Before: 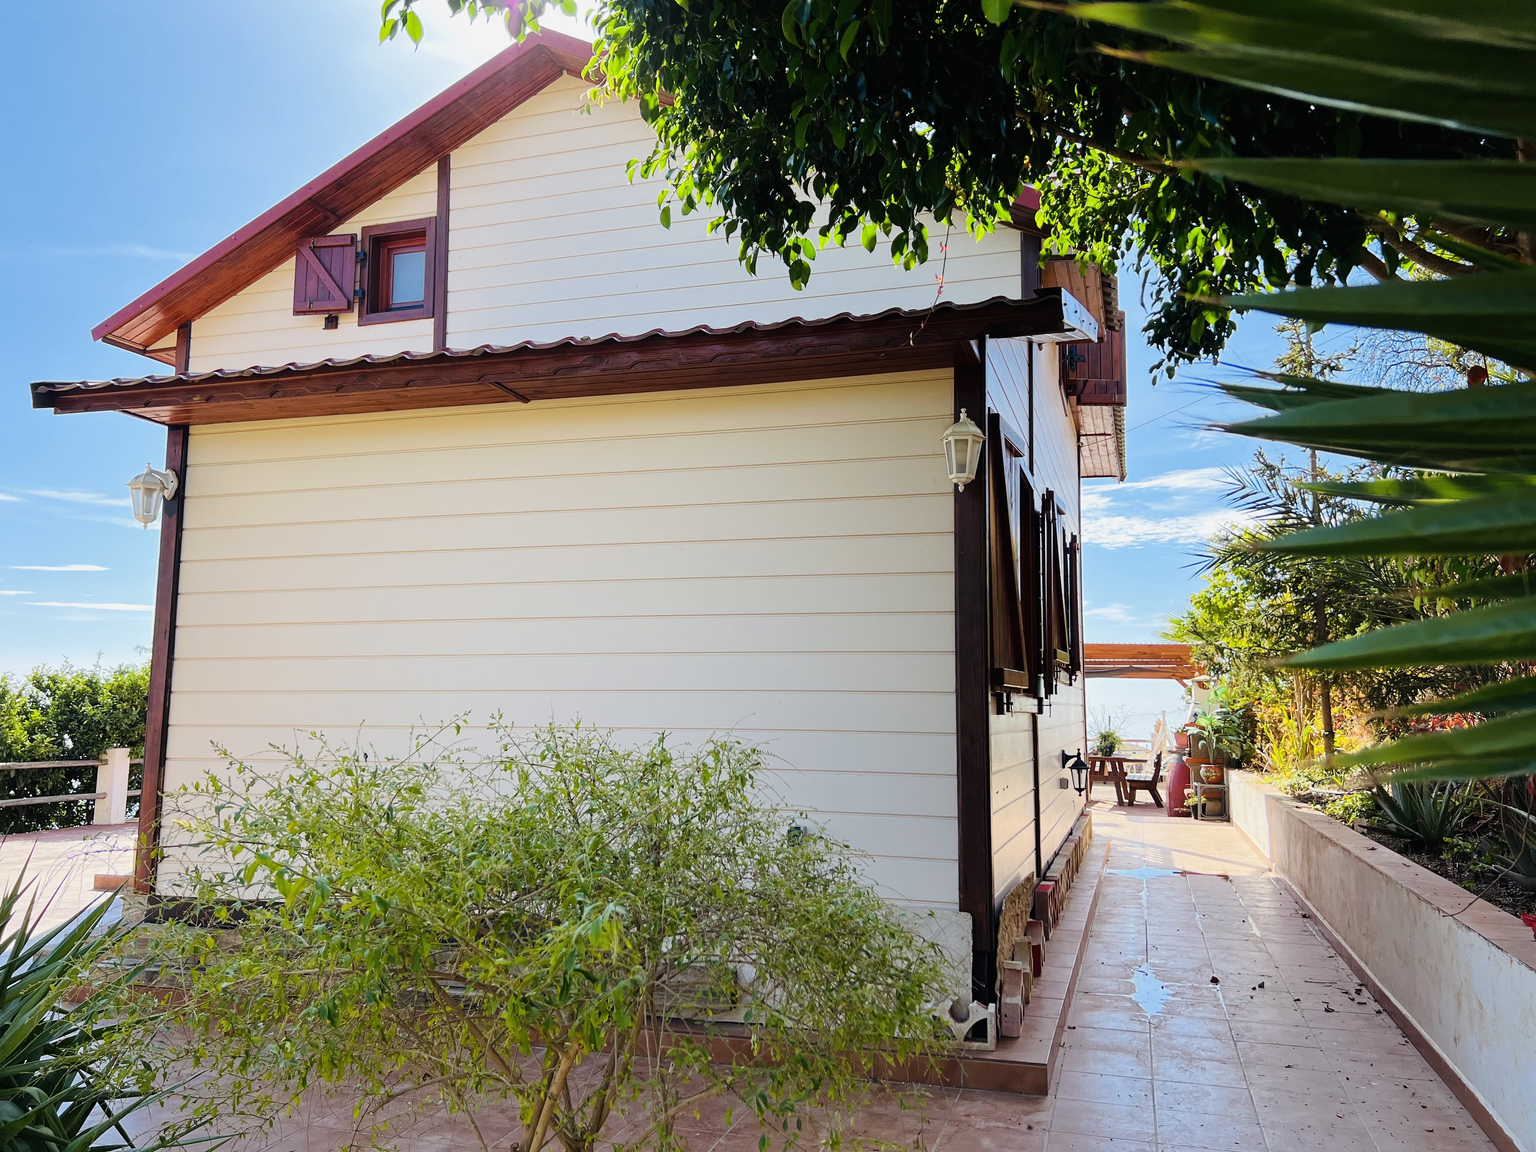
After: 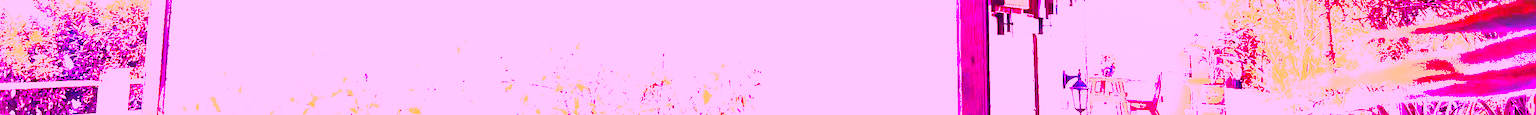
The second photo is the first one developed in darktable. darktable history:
crop and rotate: top 59.084%, bottom 30.916%
white balance: red 8, blue 8
exposure: black level correction 0.001, compensate highlight preservation false
color balance rgb: saturation formula JzAzBz (2021)
shadows and highlights: on, module defaults
